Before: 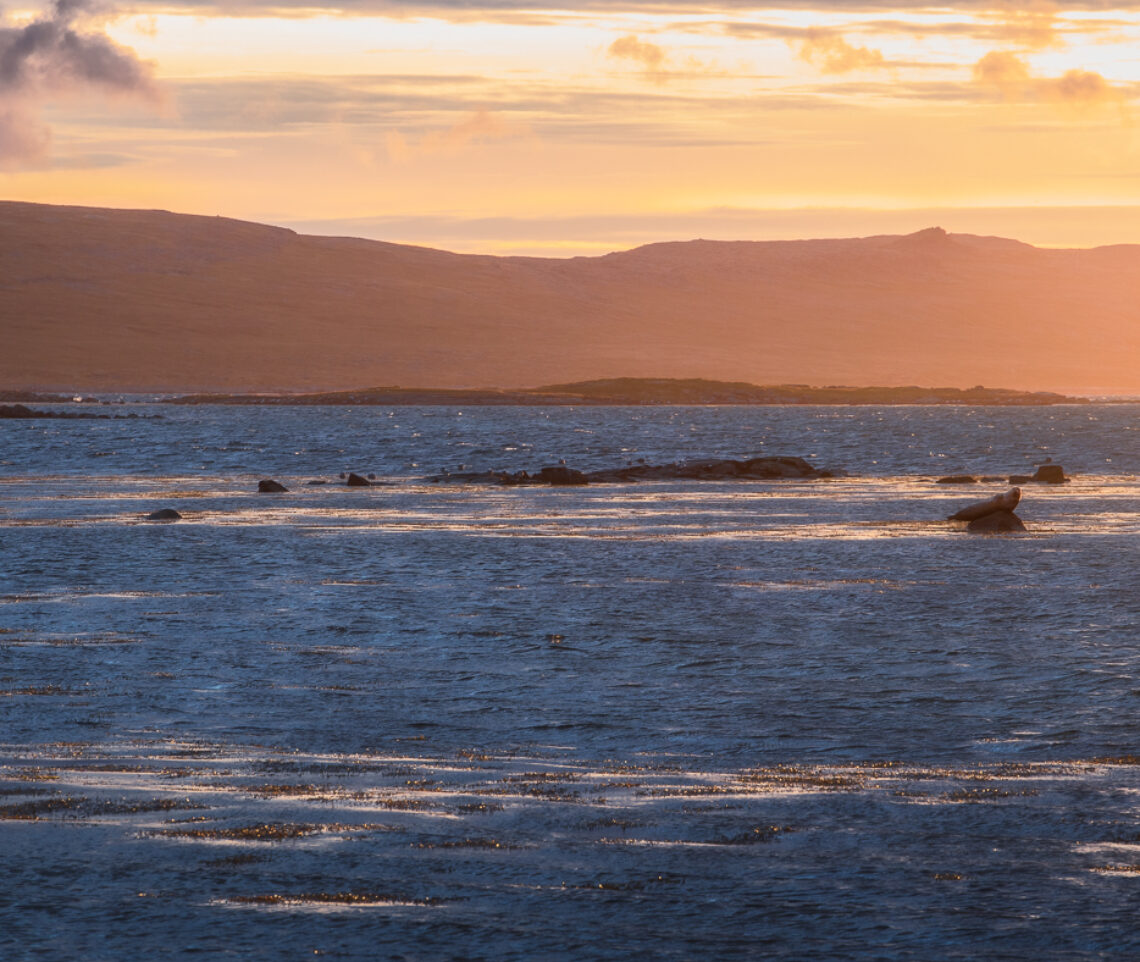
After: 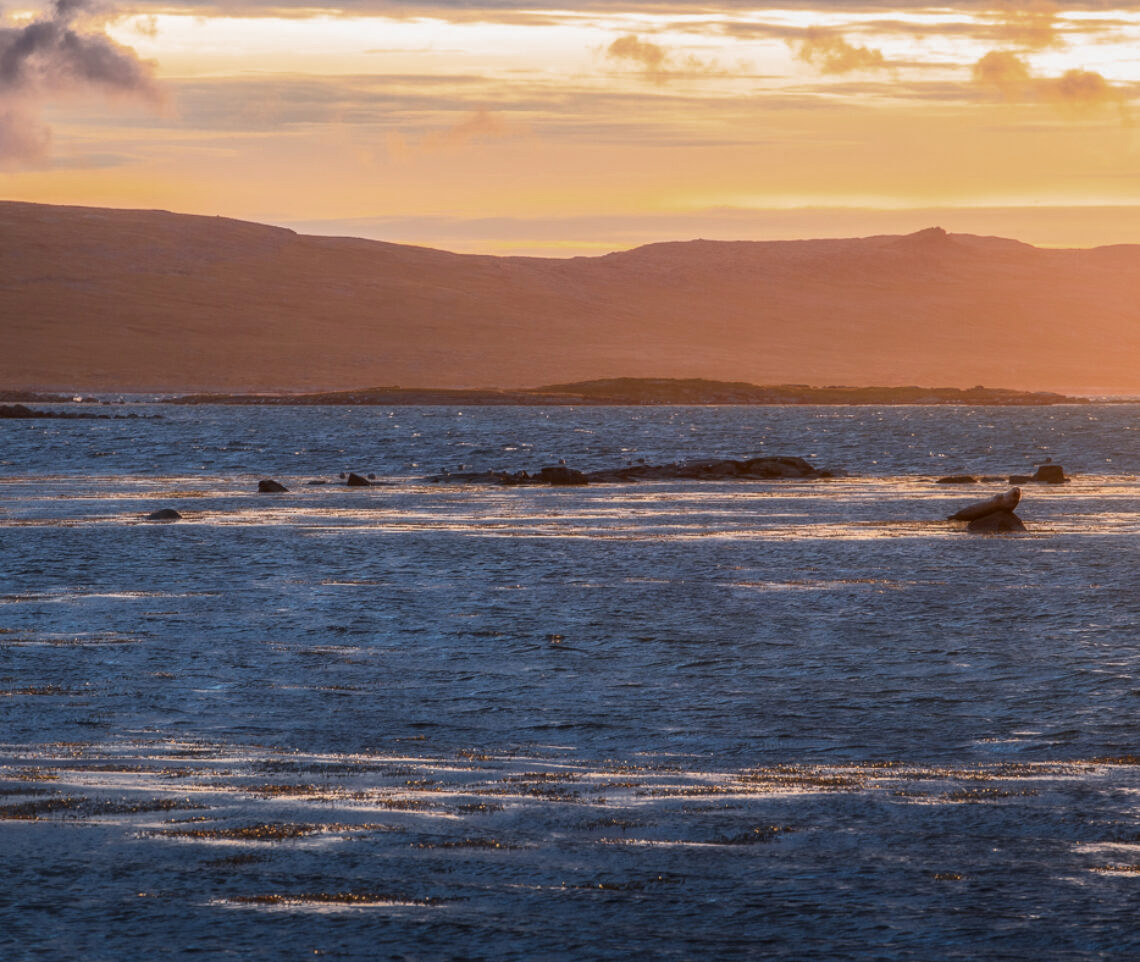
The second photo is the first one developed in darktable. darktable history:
color zones: curves: ch0 [(0, 0.425) (0.143, 0.422) (0.286, 0.42) (0.429, 0.419) (0.571, 0.419) (0.714, 0.42) (0.857, 0.422) (1, 0.425)]
local contrast: on, module defaults
